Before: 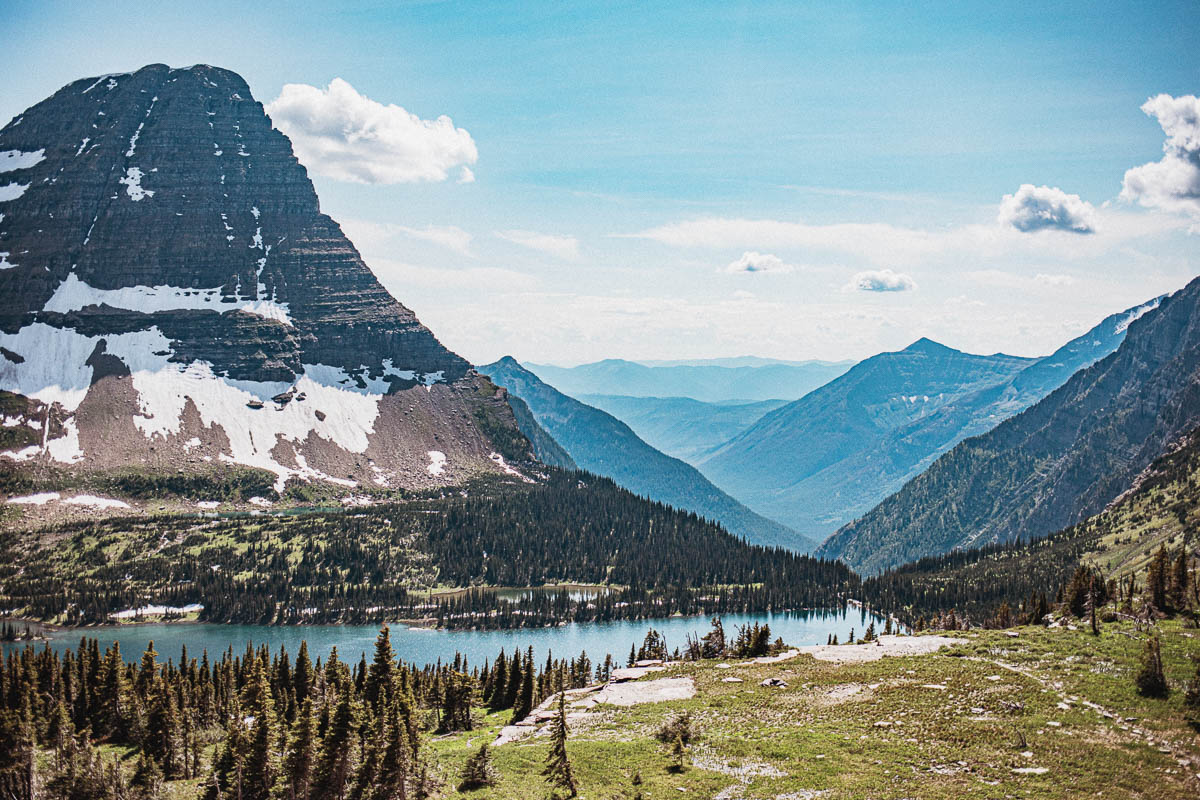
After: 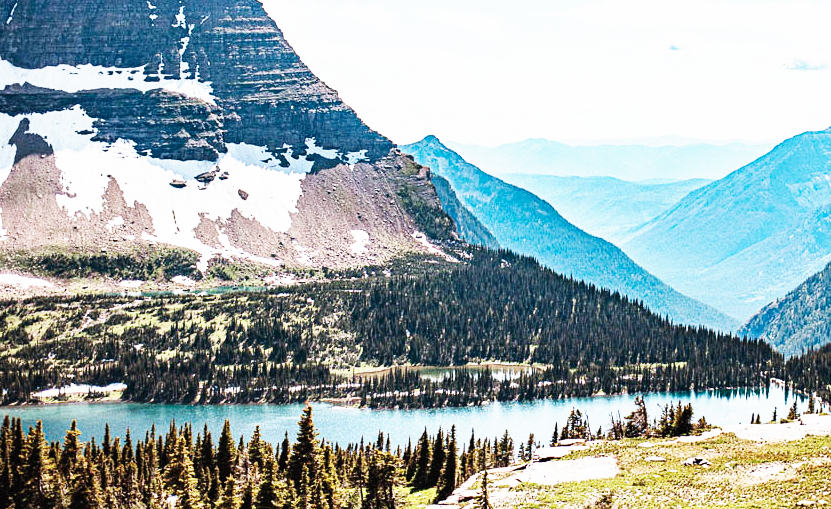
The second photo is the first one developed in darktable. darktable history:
base curve: curves: ch0 [(0, 0) (0.007, 0.004) (0.027, 0.03) (0.046, 0.07) (0.207, 0.54) (0.442, 0.872) (0.673, 0.972) (1, 1)], preserve colors none
tone equalizer: on, module defaults
crop: left 6.488%, top 27.668%, right 24.183%, bottom 8.656%
